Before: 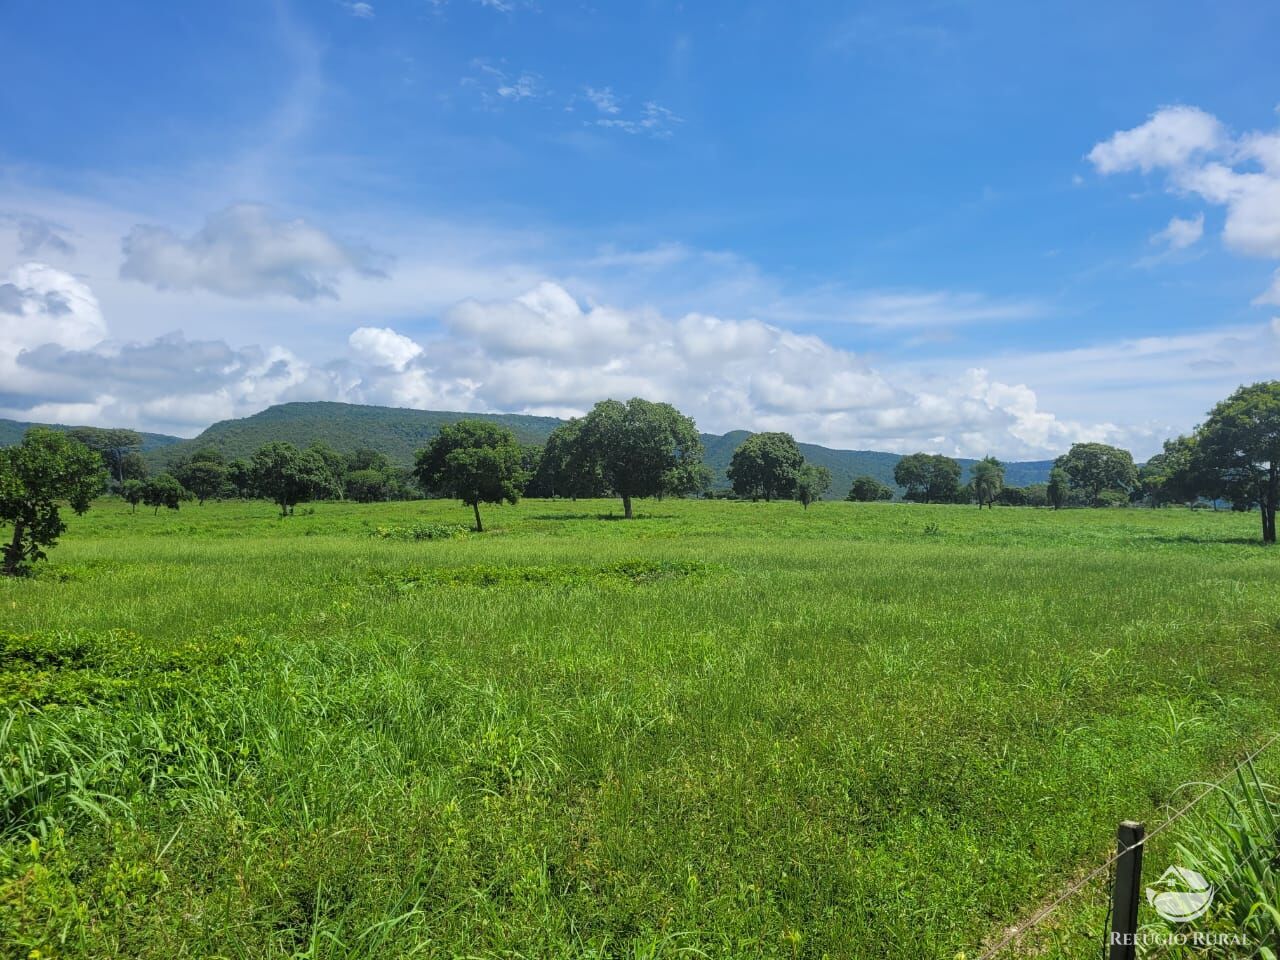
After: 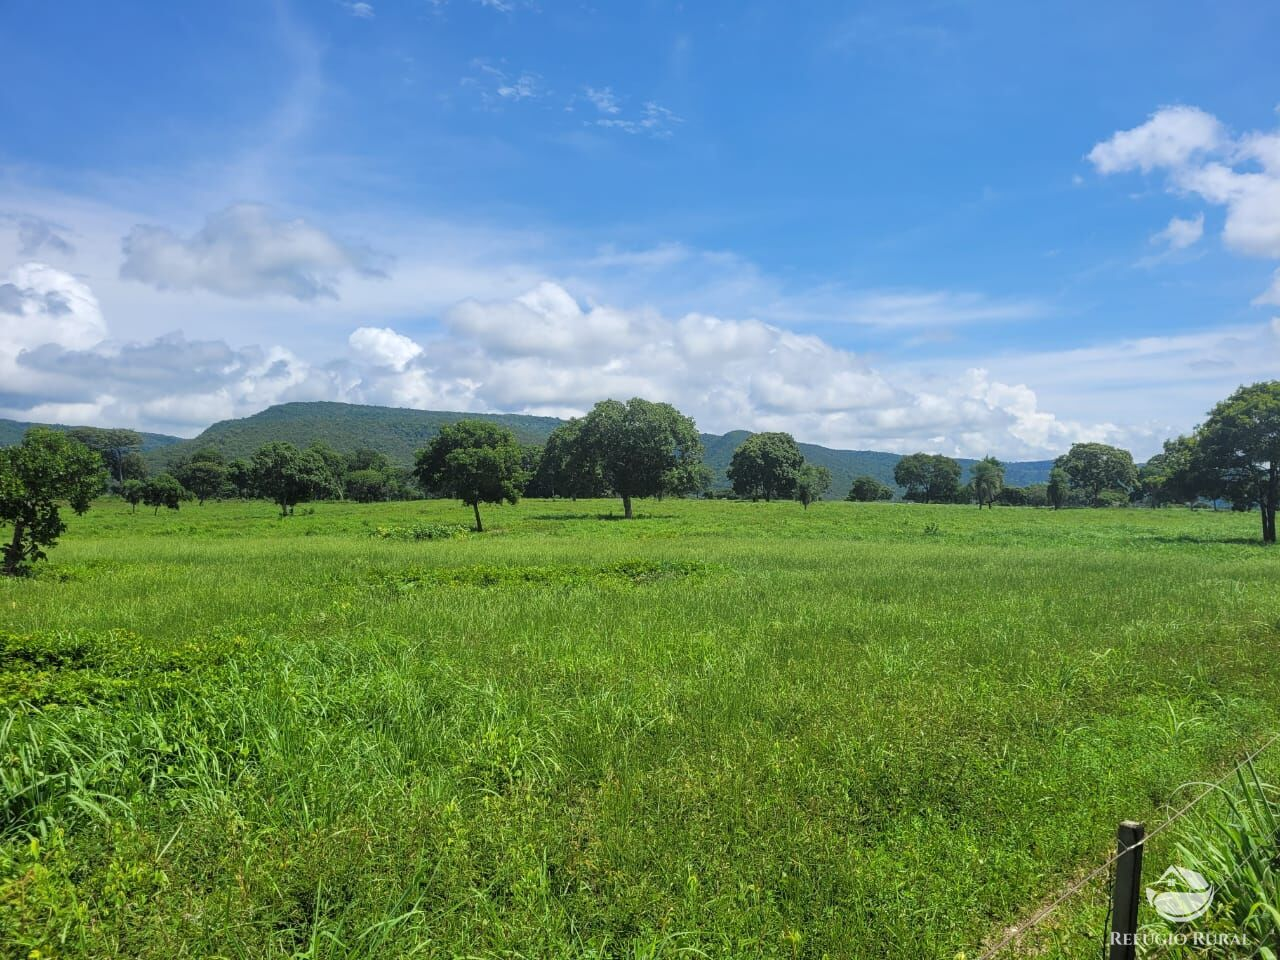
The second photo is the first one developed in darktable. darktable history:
shadows and highlights: shadows 12.97, white point adjustment 1.3, highlights -1.02, soften with gaussian
